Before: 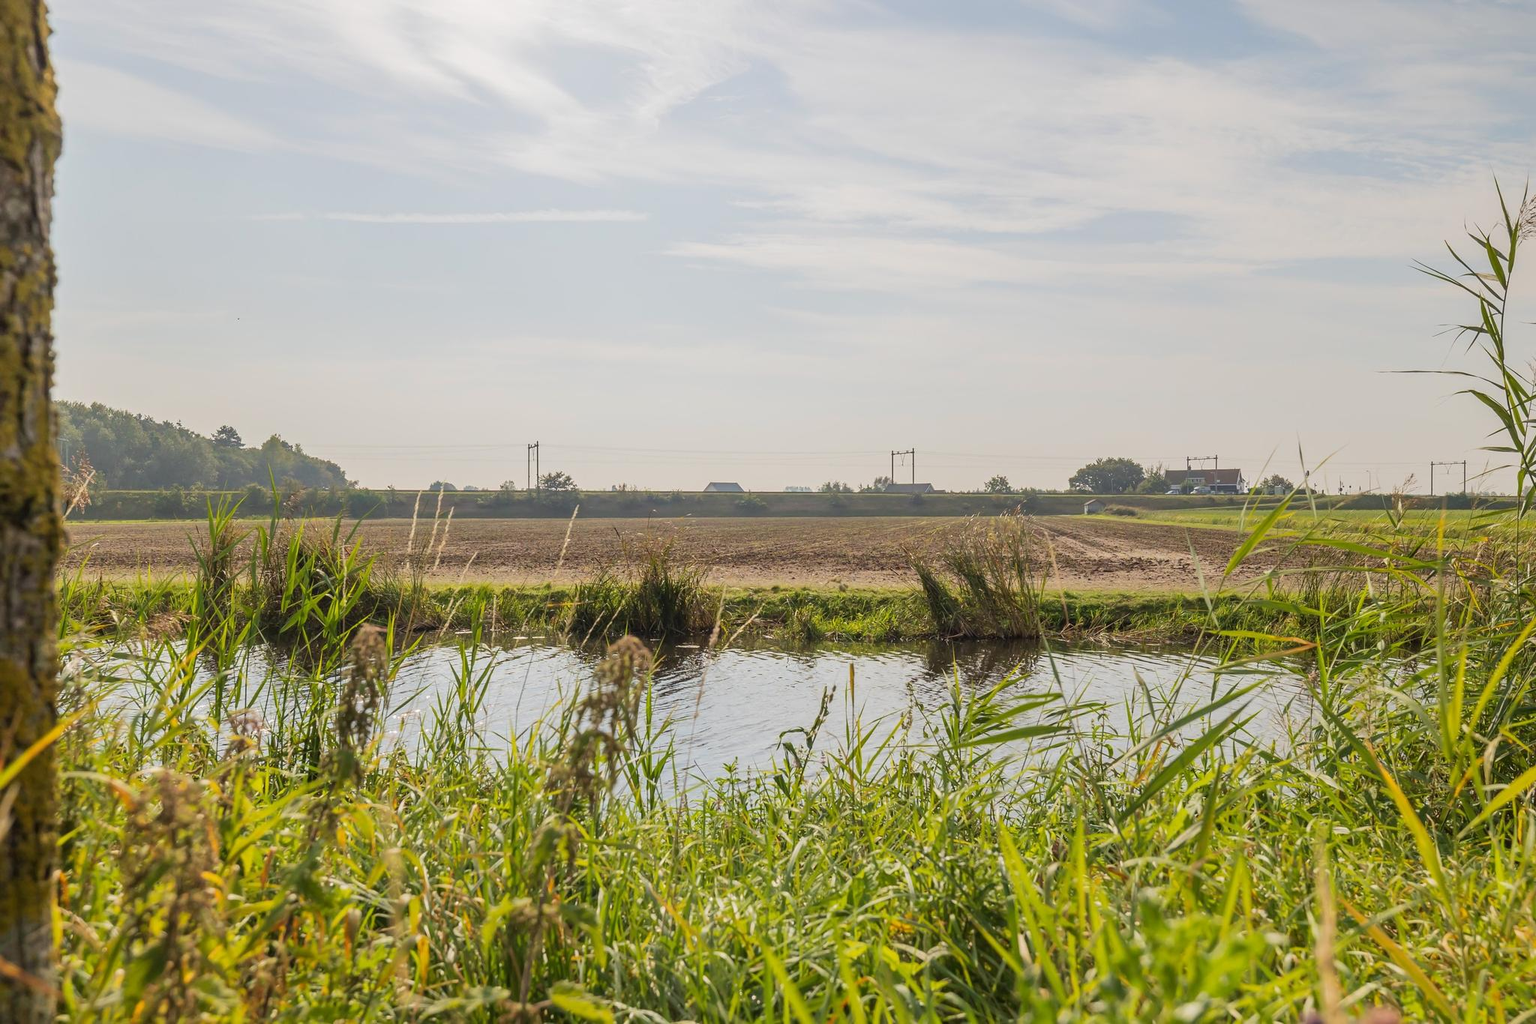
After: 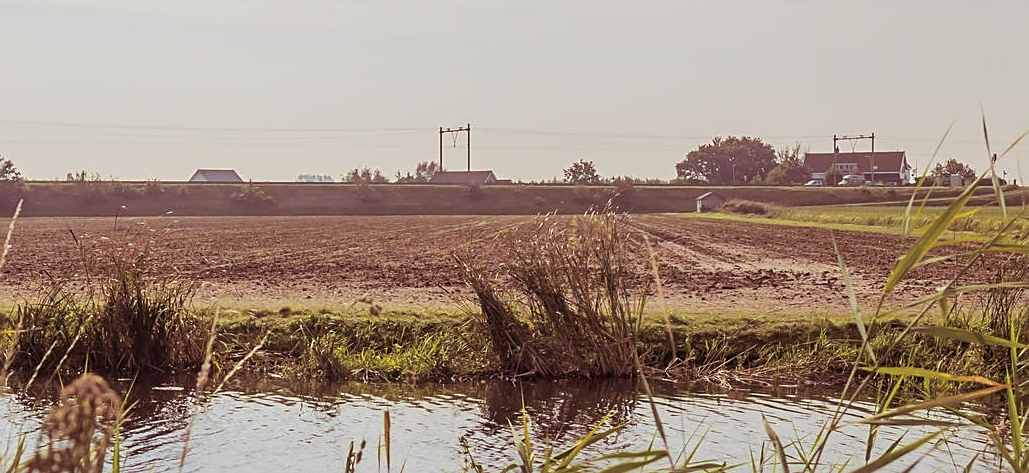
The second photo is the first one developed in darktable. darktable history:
split-toning: shadows › hue 360°
exposure: compensate highlight preservation false
crop: left 36.607%, top 34.735%, right 13.146%, bottom 30.611%
sharpen: on, module defaults
